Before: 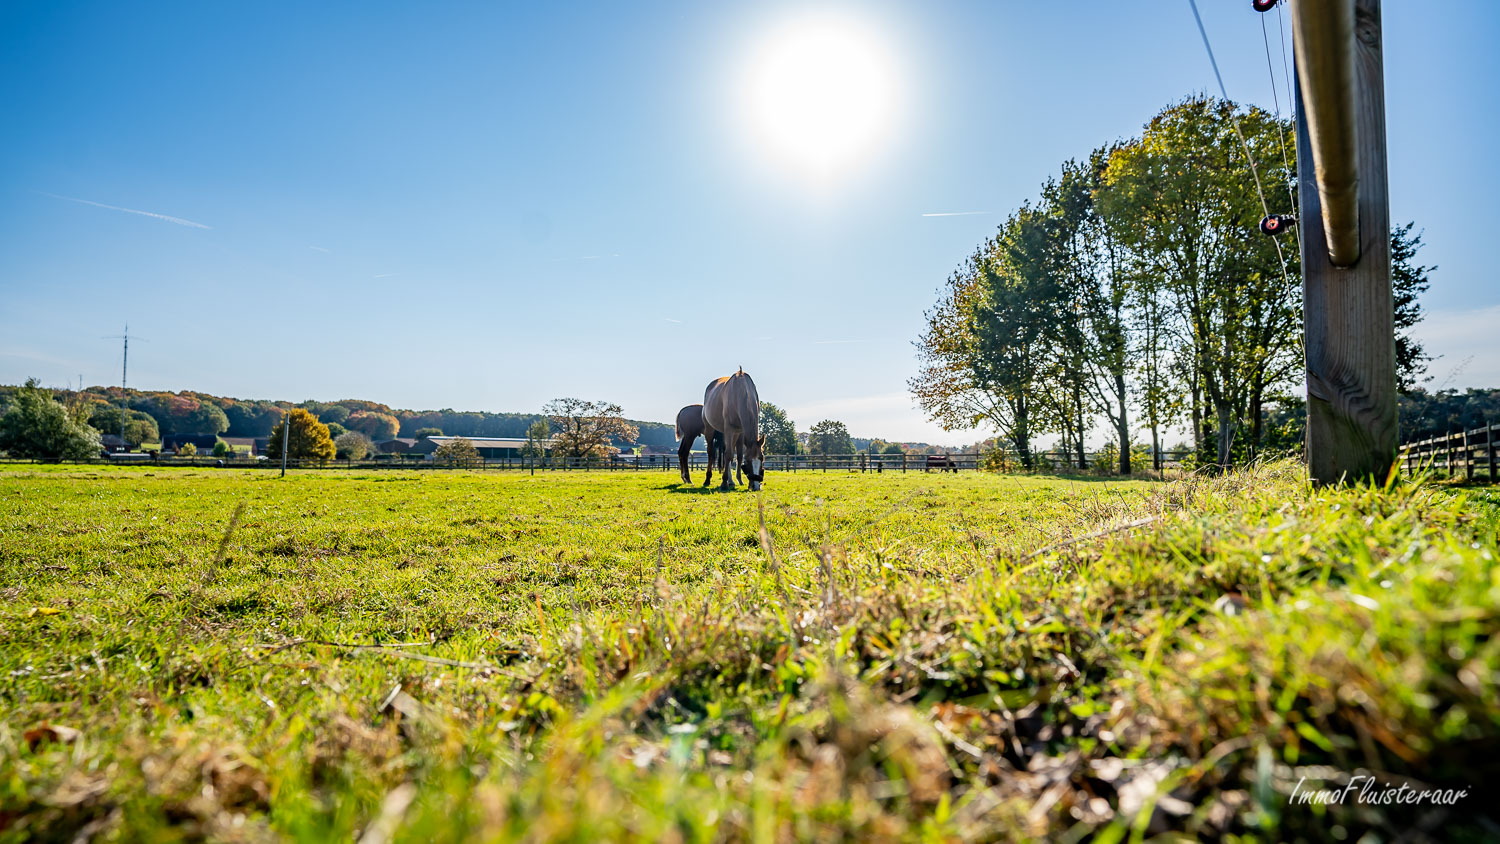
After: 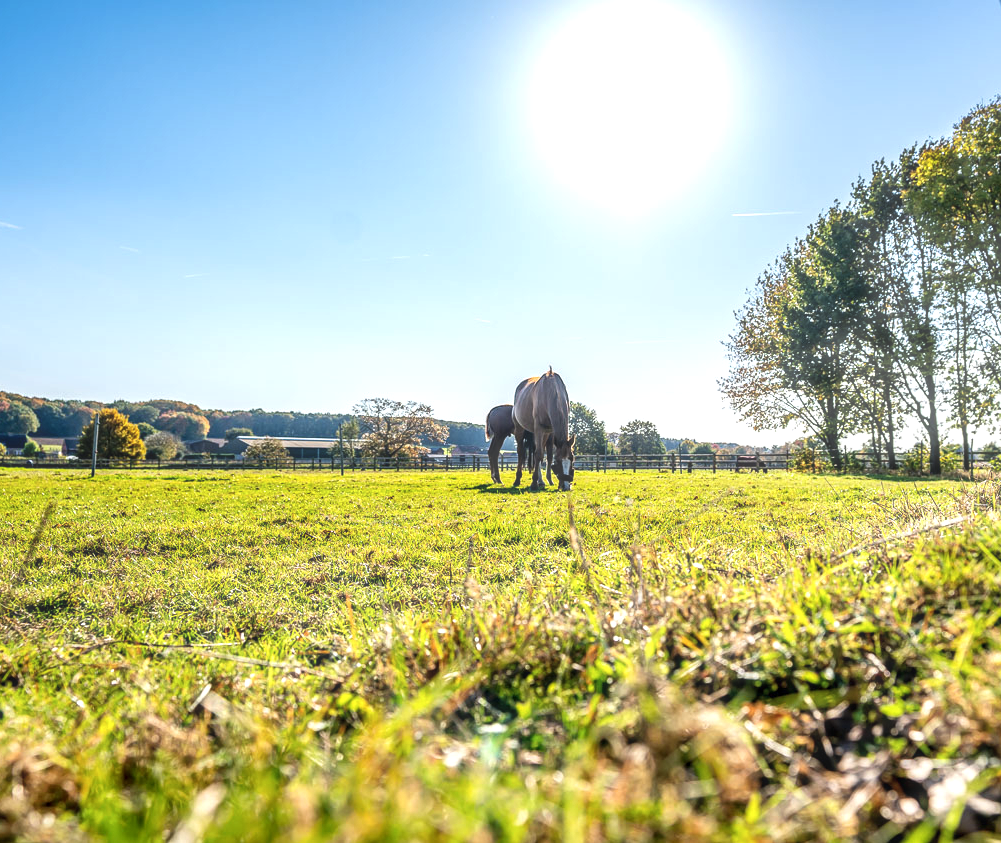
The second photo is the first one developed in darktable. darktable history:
local contrast: on, module defaults
haze removal: strength -0.108, compatibility mode true, adaptive false
crop and rotate: left 12.689%, right 20.555%
shadows and highlights: radius 332, shadows 55.27, highlights -99.59, compress 94.37%, soften with gaussian
exposure: exposure 0.405 EV, compensate highlight preservation false
